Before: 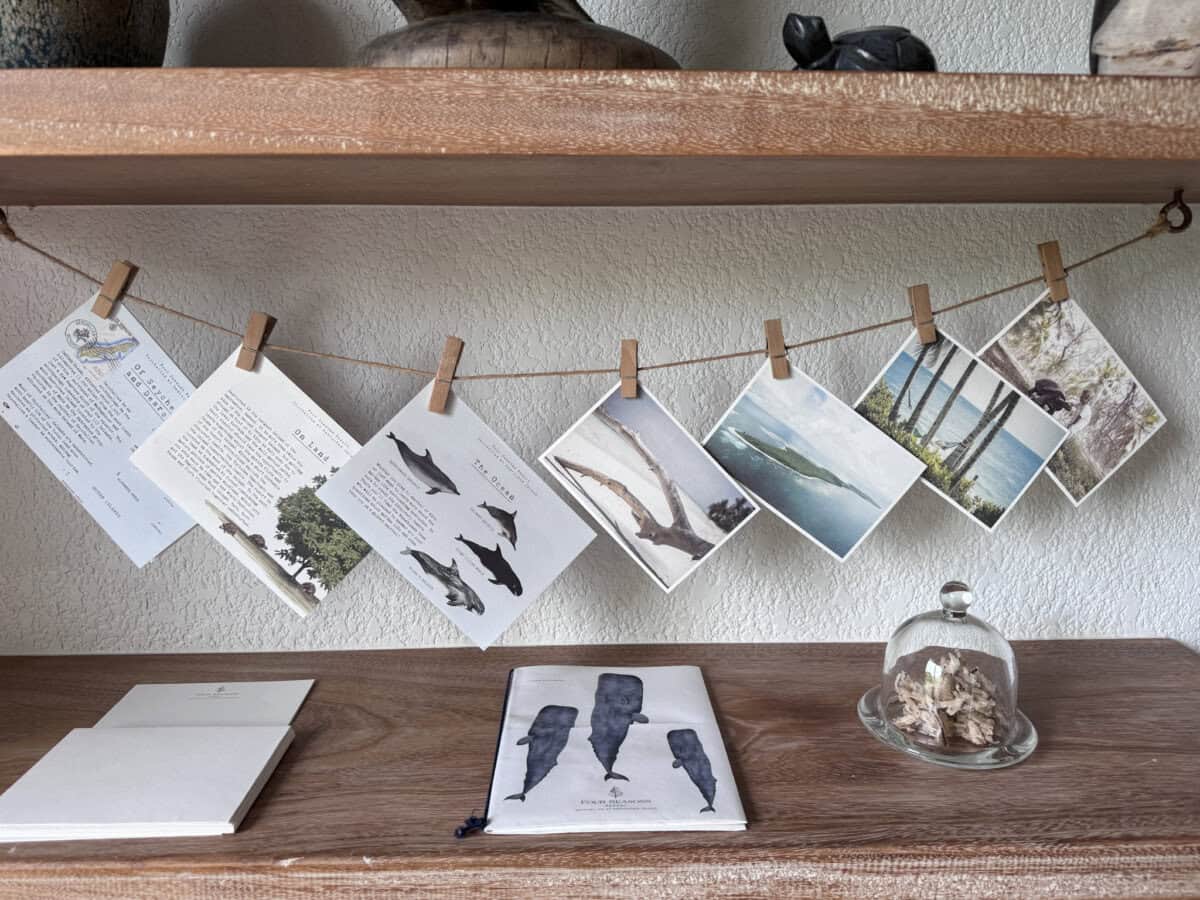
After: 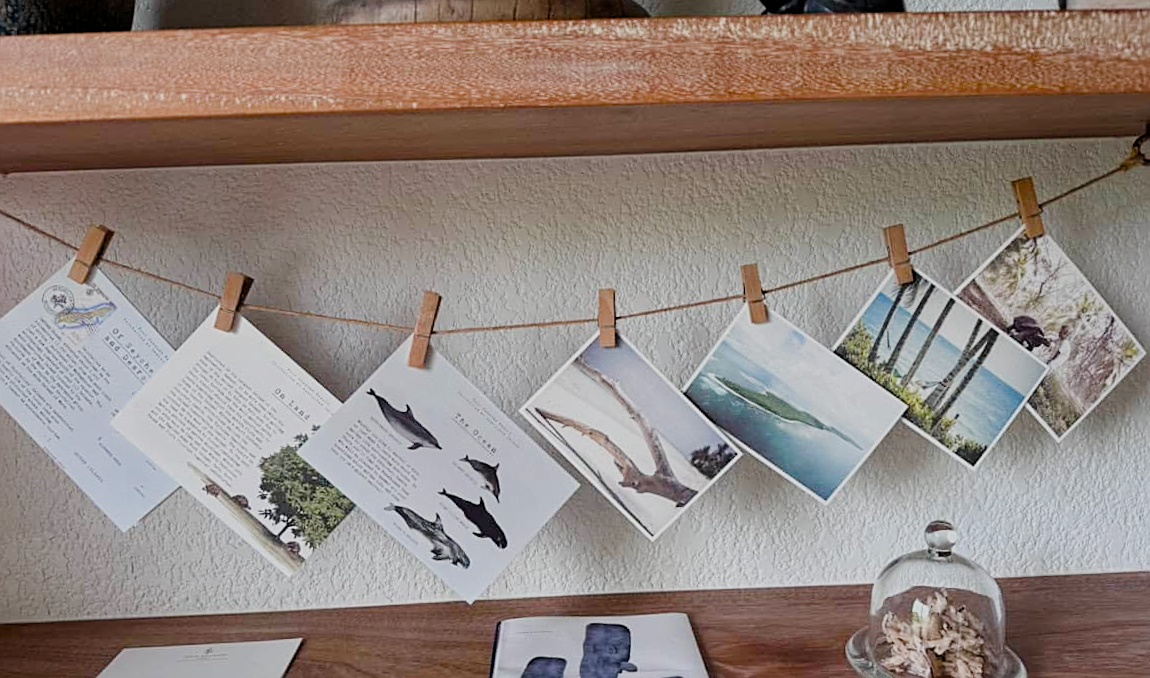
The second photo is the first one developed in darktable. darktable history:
tone equalizer: on, module defaults
crop: left 2.737%, top 7.287%, right 3.421%, bottom 20.179%
sharpen: on, module defaults
filmic rgb: black relative exposure -7.65 EV, white relative exposure 4.56 EV, hardness 3.61
color balance rgb: perceptual saturation grading › global saturation 20%, perceptual saturation grading › highlights -25%, perceptual saturation grading › shadows 50%
rotate and perspective: rotation -1.75°, automatic cropping off
